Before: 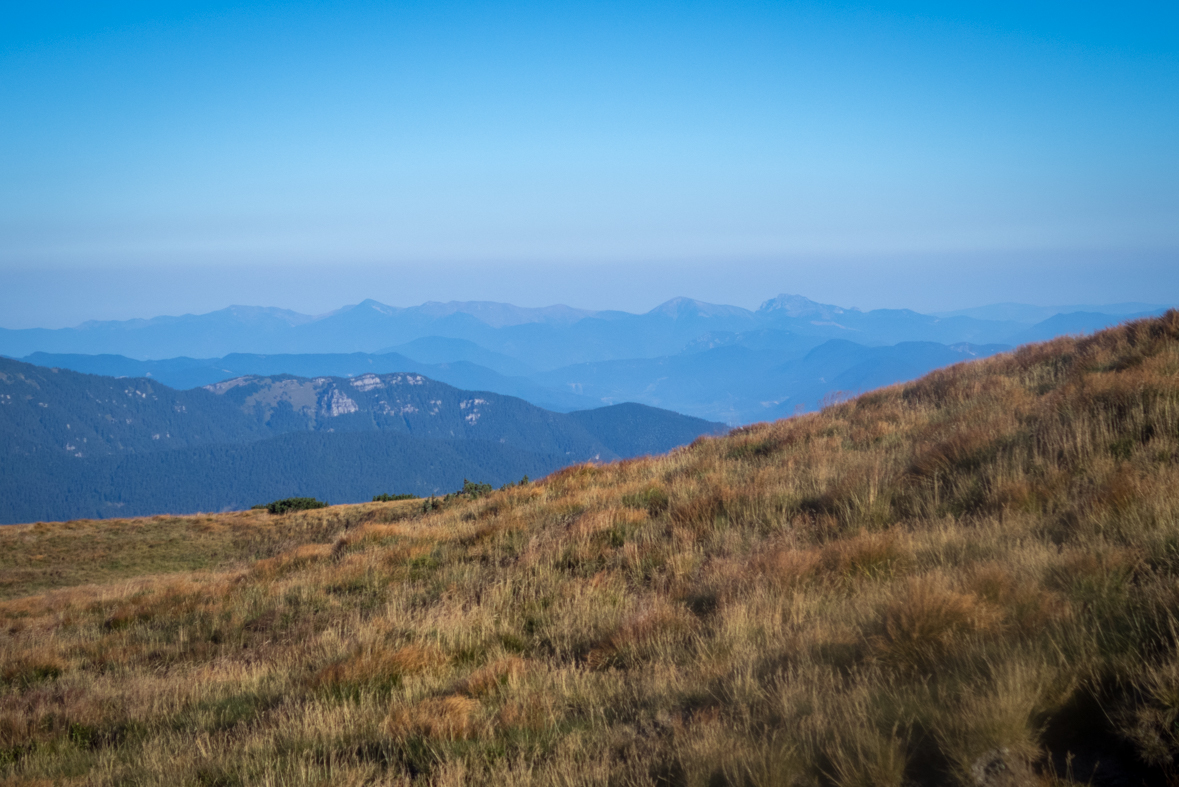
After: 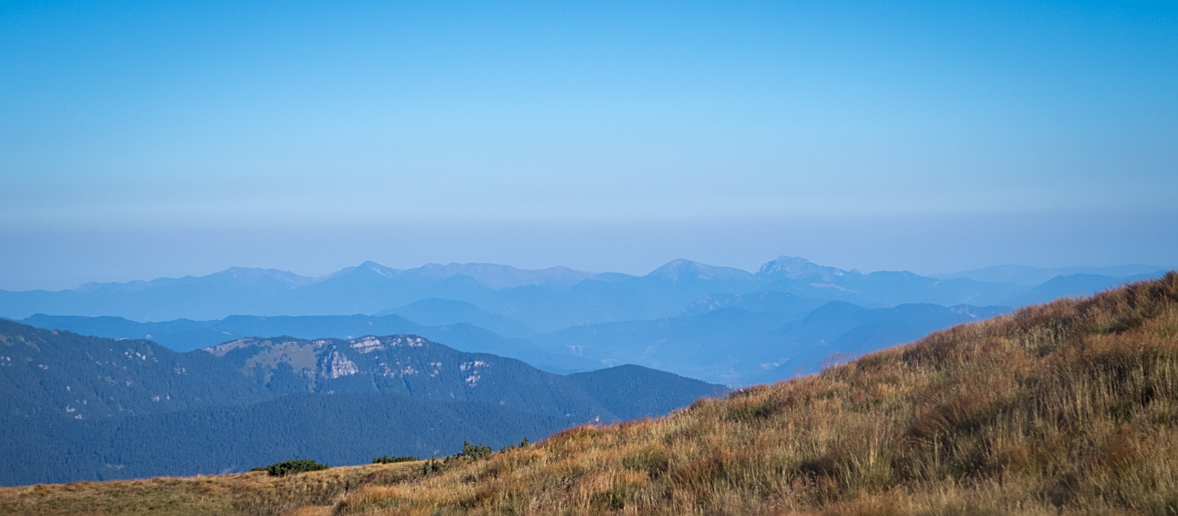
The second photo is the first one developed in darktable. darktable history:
crop and rotate: top 4.848%, bottom 29.503%
sharpen: on, module defaults
